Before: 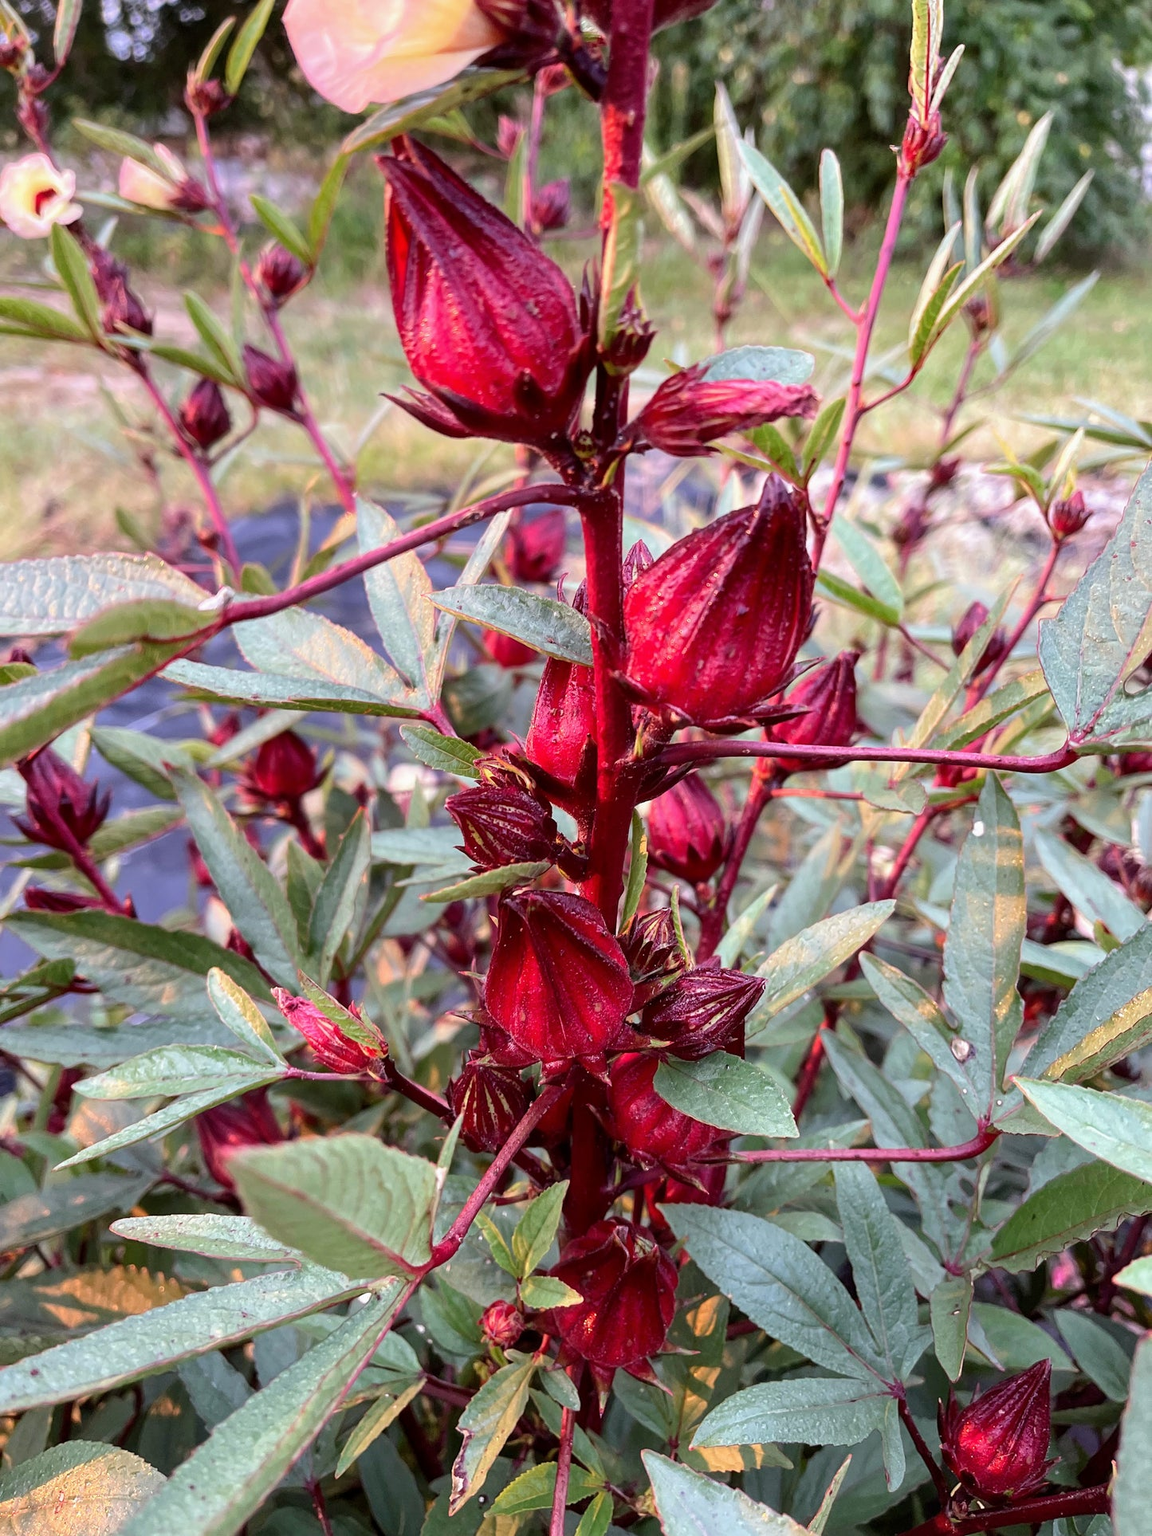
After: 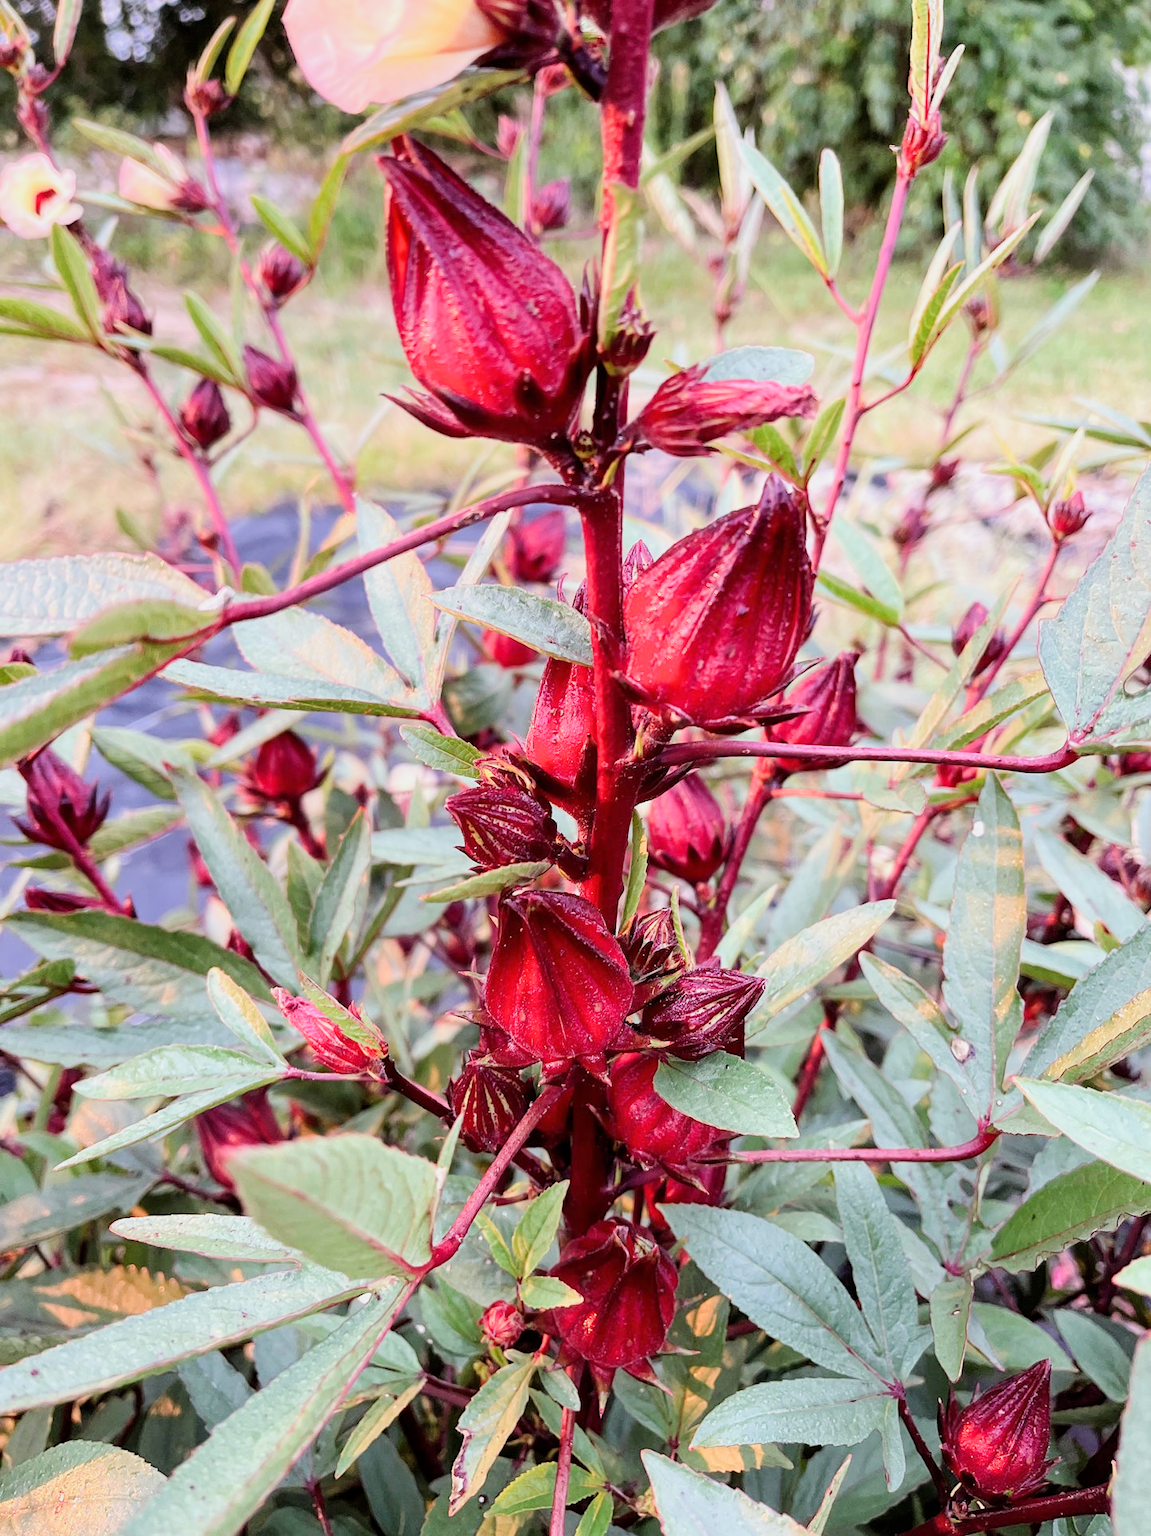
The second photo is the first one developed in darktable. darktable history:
filmic rgb: black relative exposure -7.65 EV, white relative exposure 4.56 EV, hardness 3.61, contrast 1.05
exposure: black level correction 0, exposure 0.953 EV, compensate exposure bias true, compensate highlight preservation false
